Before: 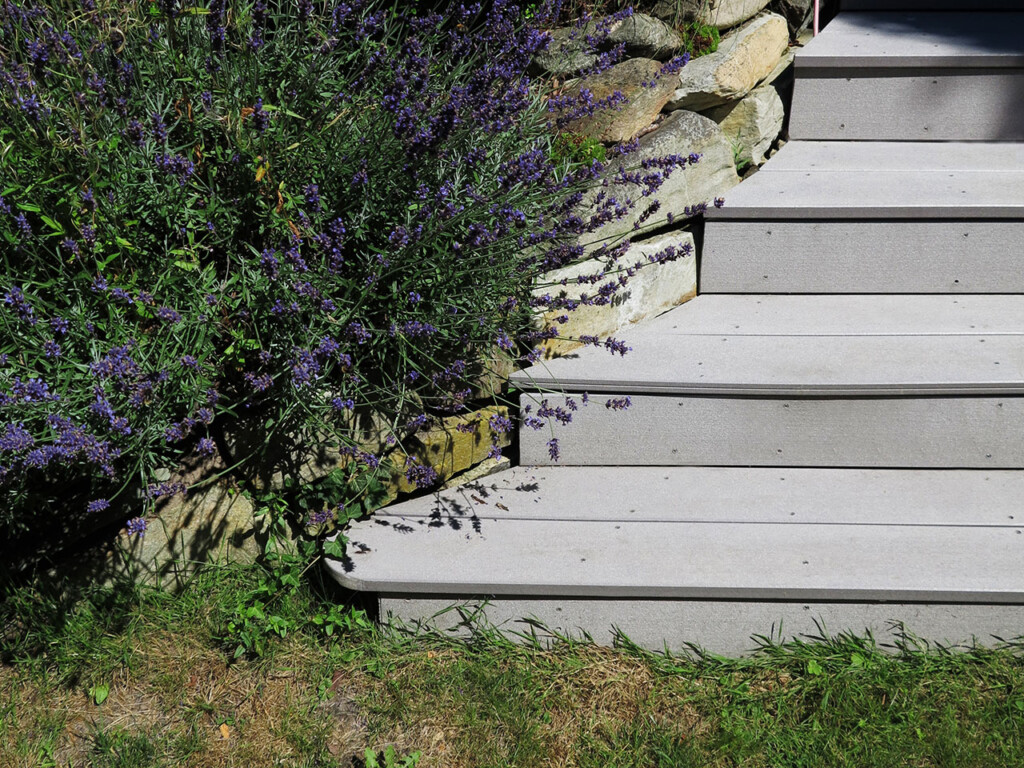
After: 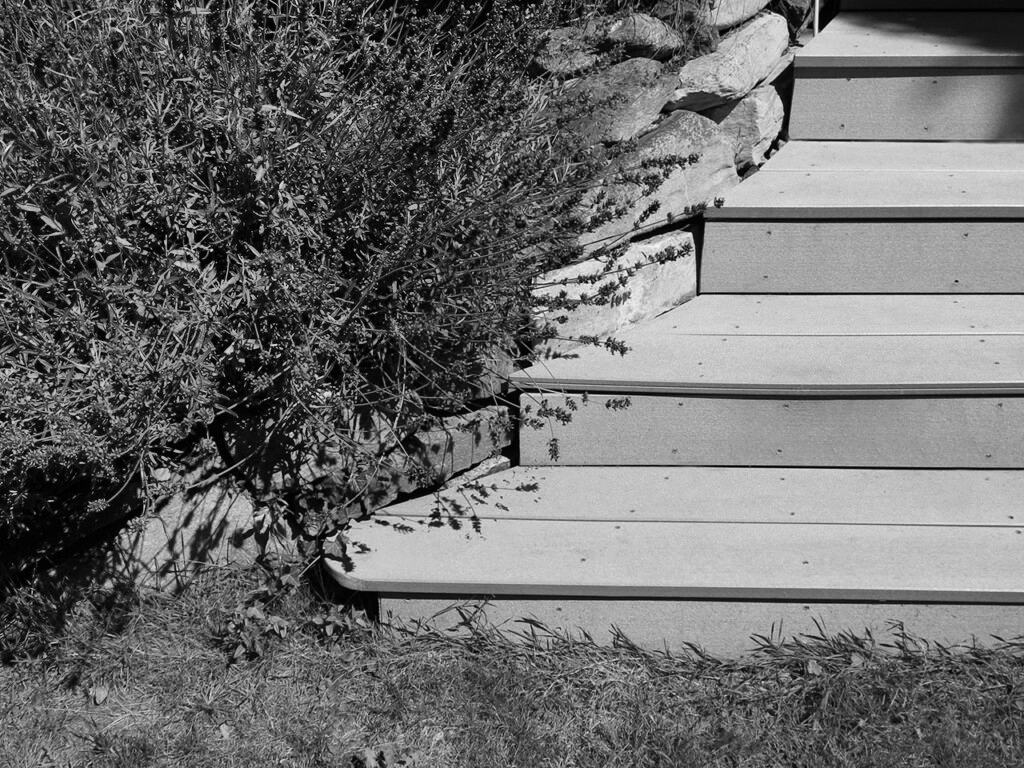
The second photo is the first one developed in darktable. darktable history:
monochrome: a 32, b 64, size 2.3, highlights 1
shadows and highlights: shadows 49, highlights -41, soften with gaussian
